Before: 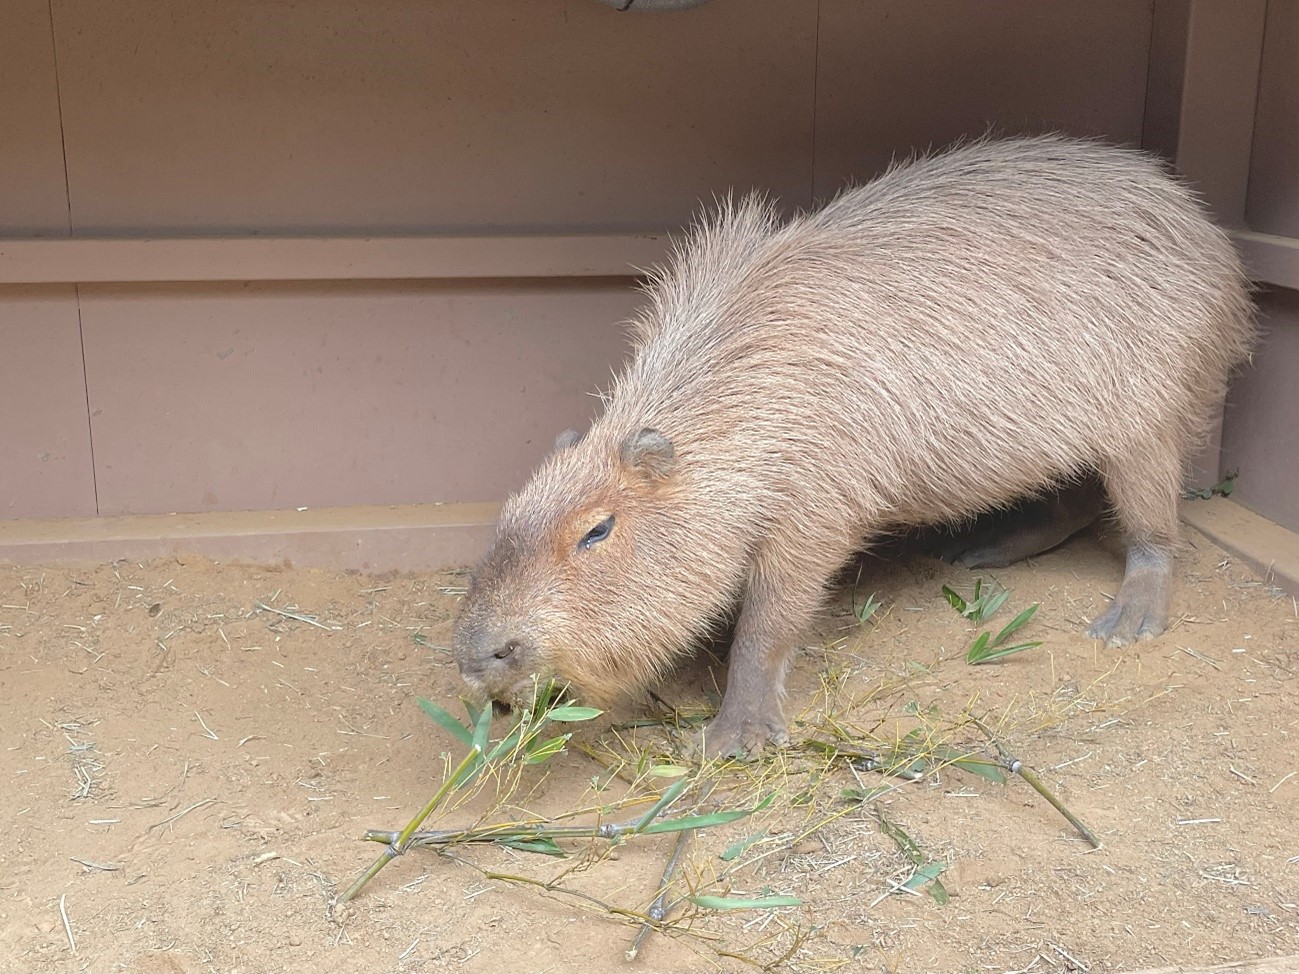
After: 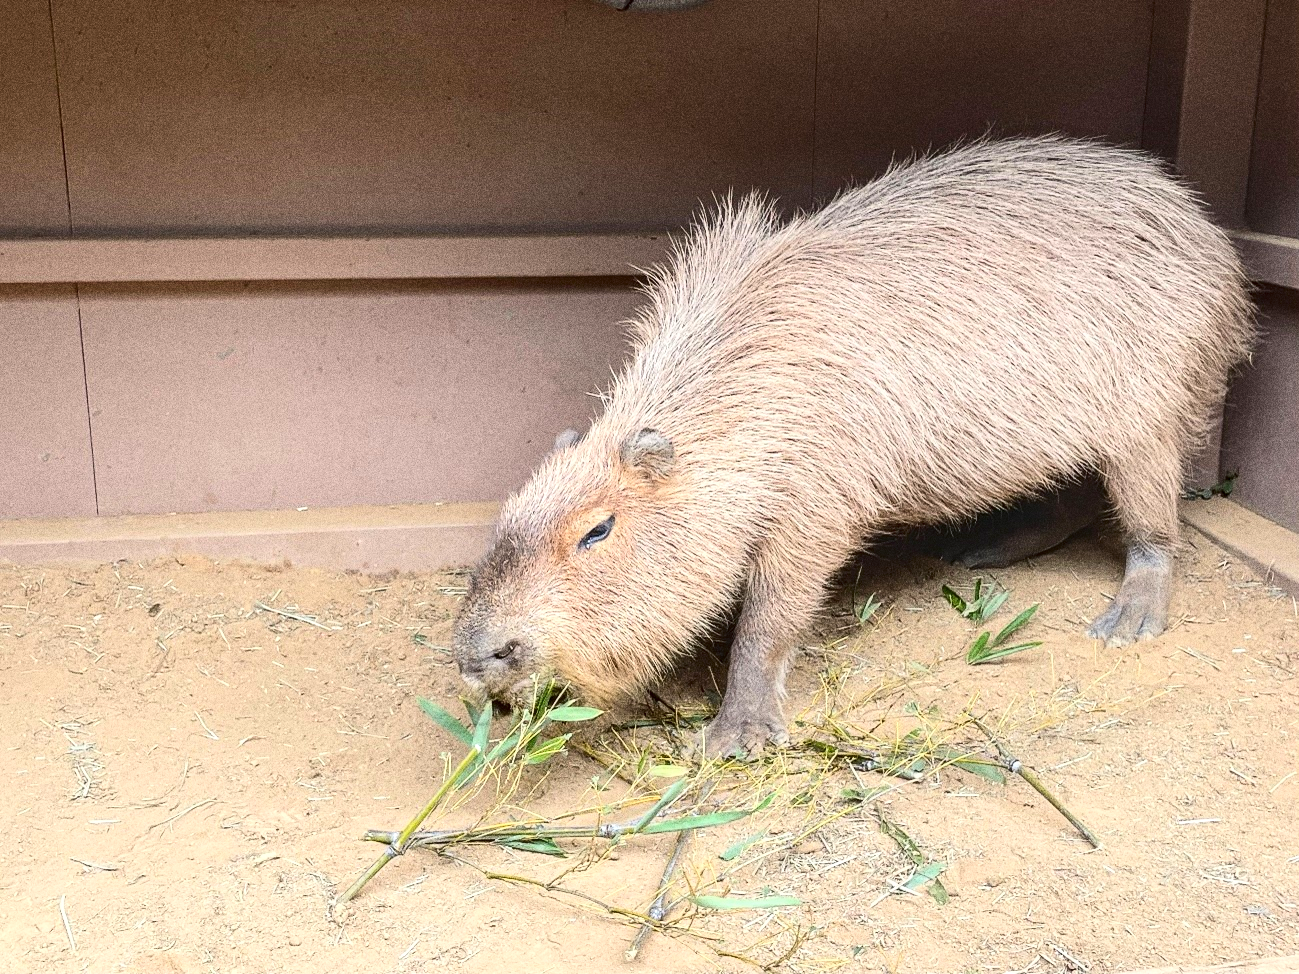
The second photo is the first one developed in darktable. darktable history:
contrast brightness saturation: contrast 0.4, brightness 0.05, saturation 0.25
grain: strength 49.07%
local contrast: detail 130%
